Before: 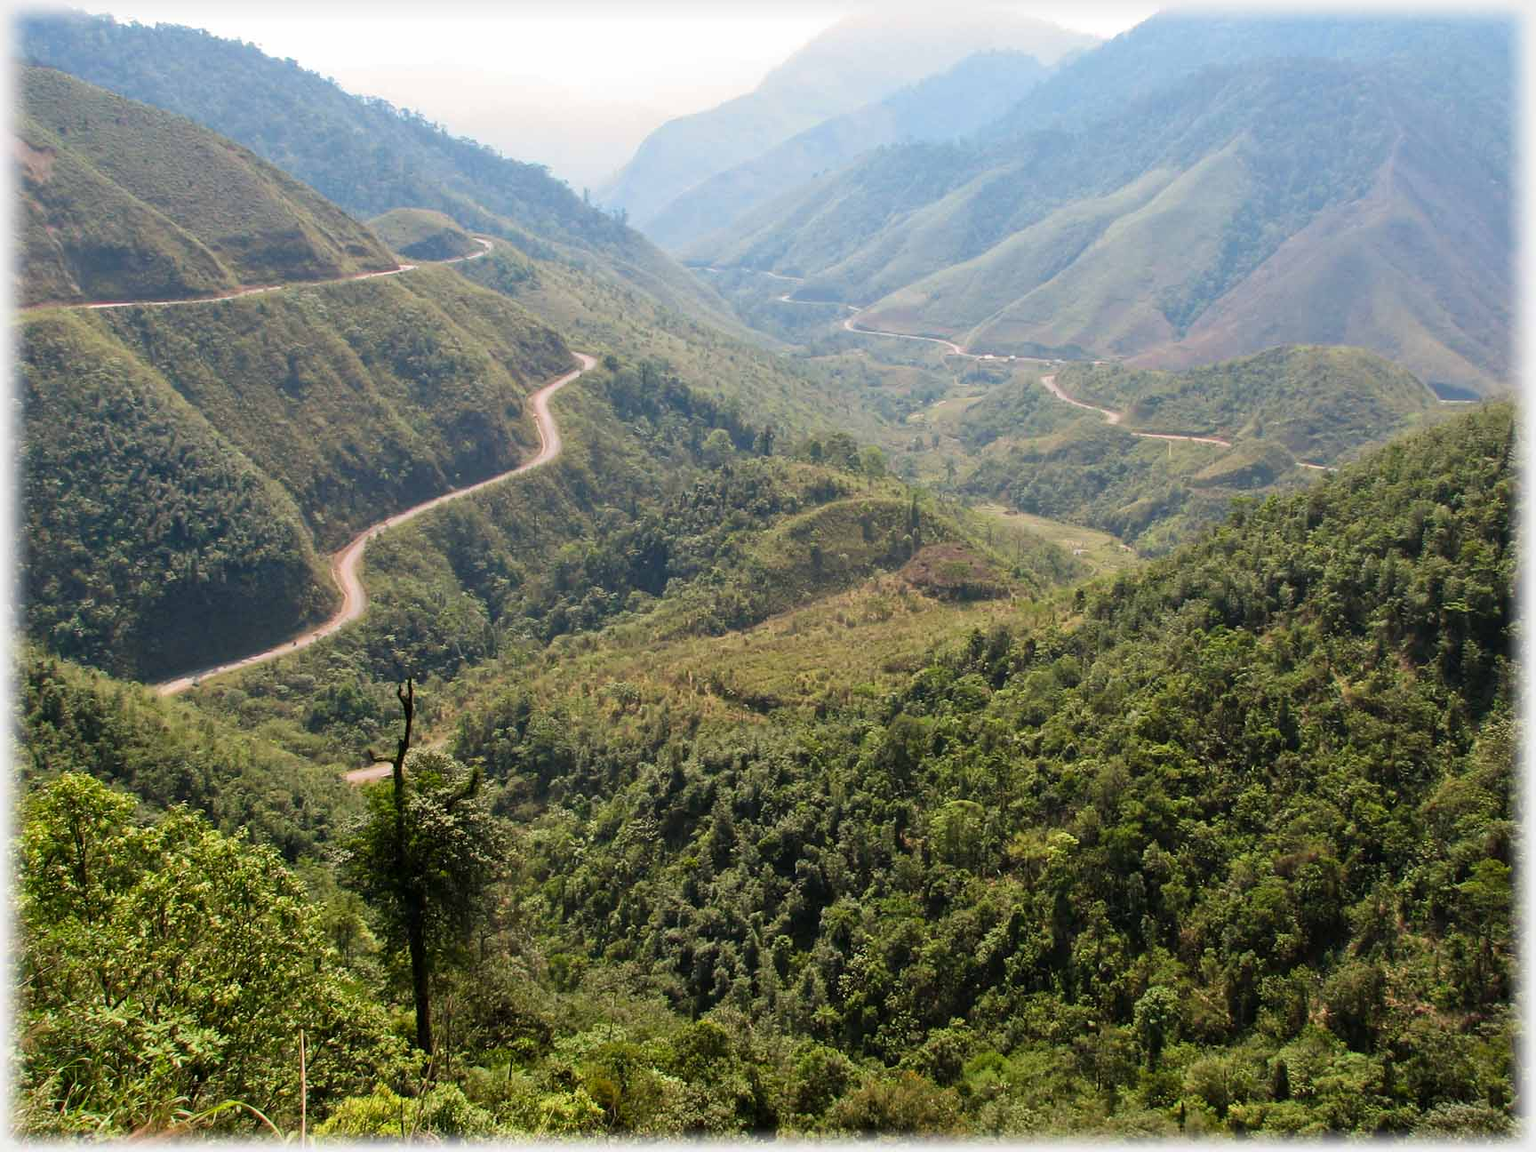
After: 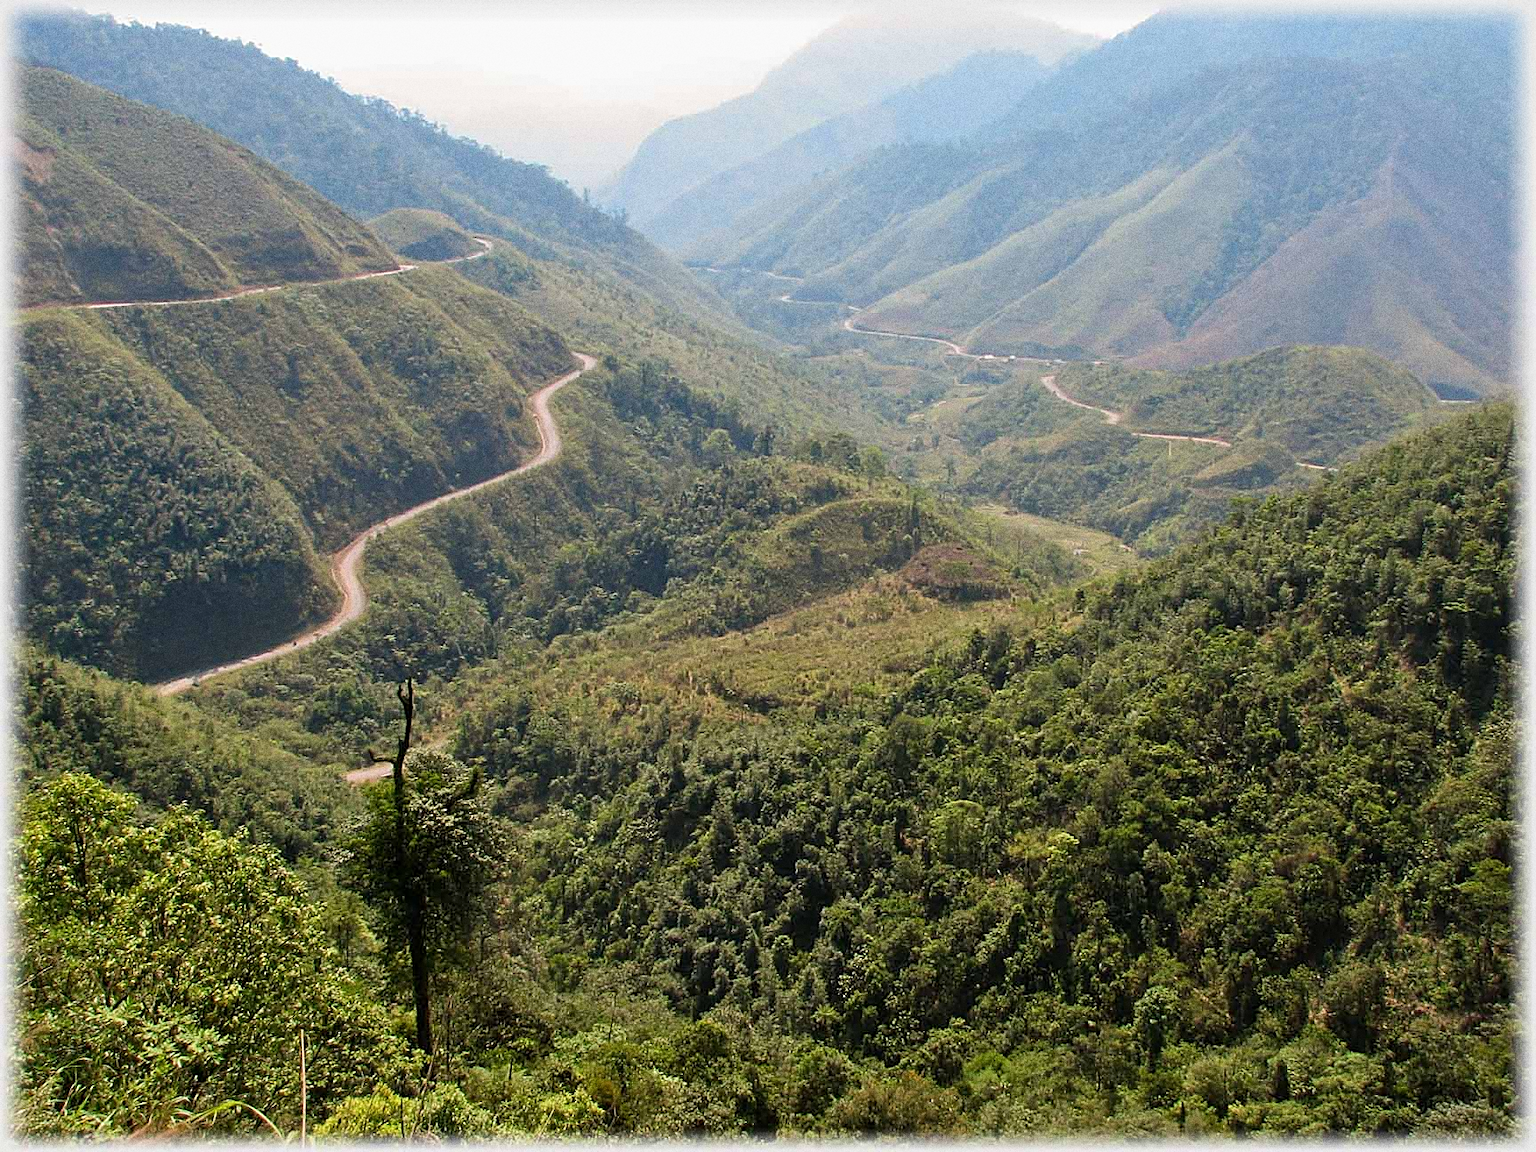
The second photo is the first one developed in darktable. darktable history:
exposure: exposure -0.064 EV, compensate highlight preservation false
sharpen: on, module defaults
grain: coarseness 0.09 ISO, strength 40%
